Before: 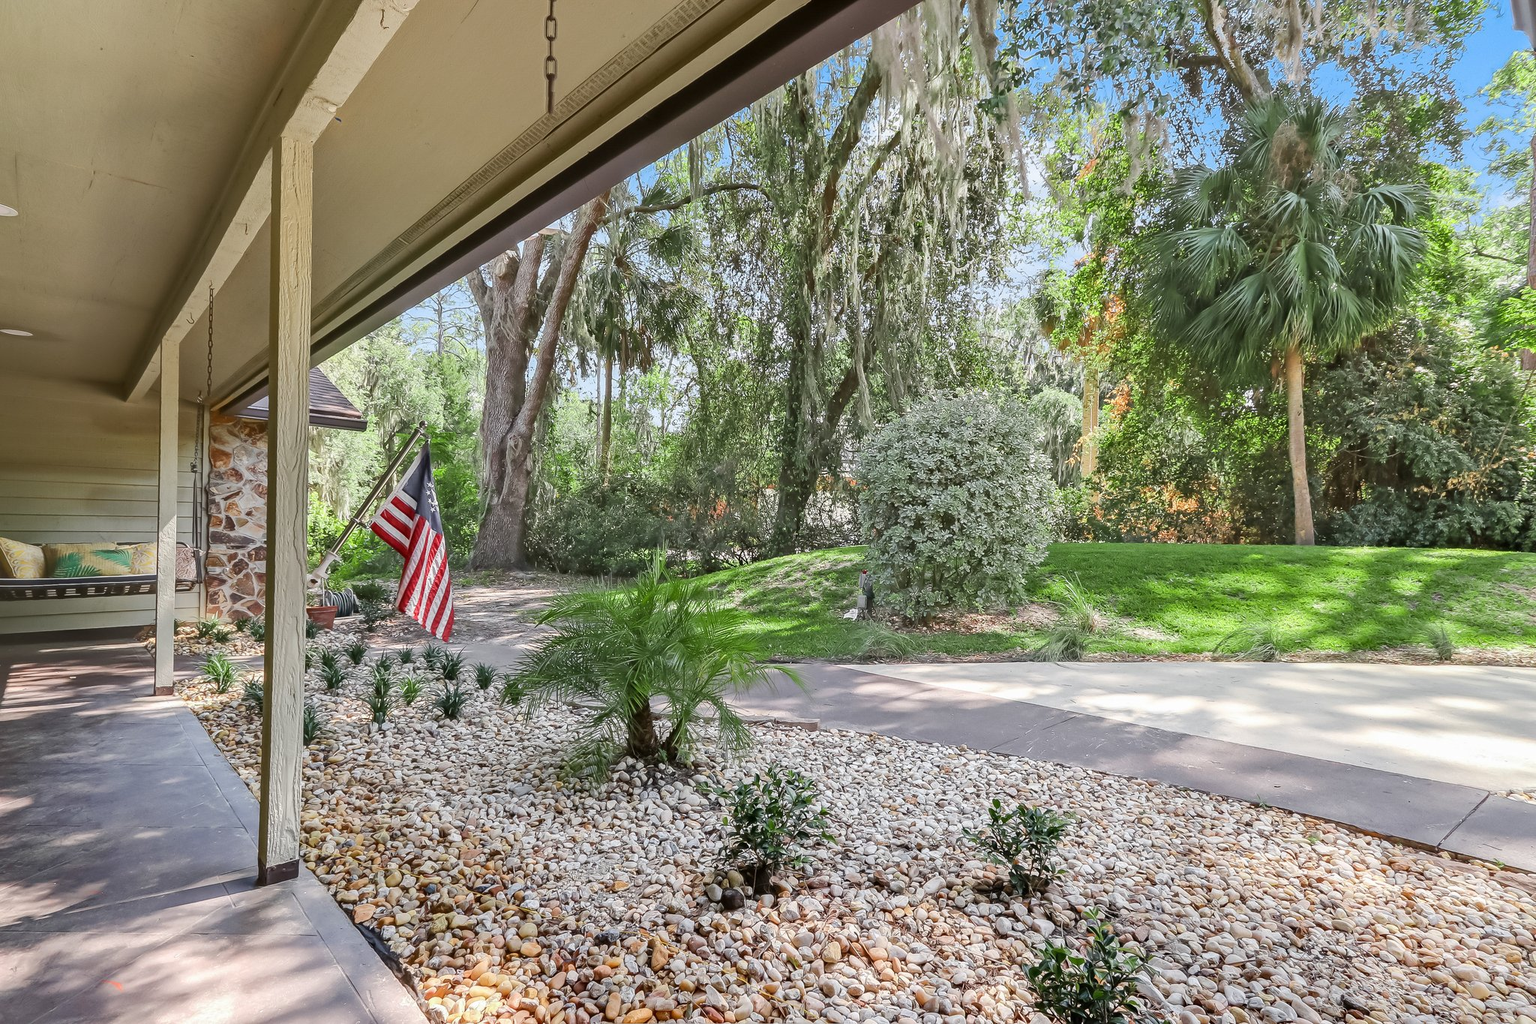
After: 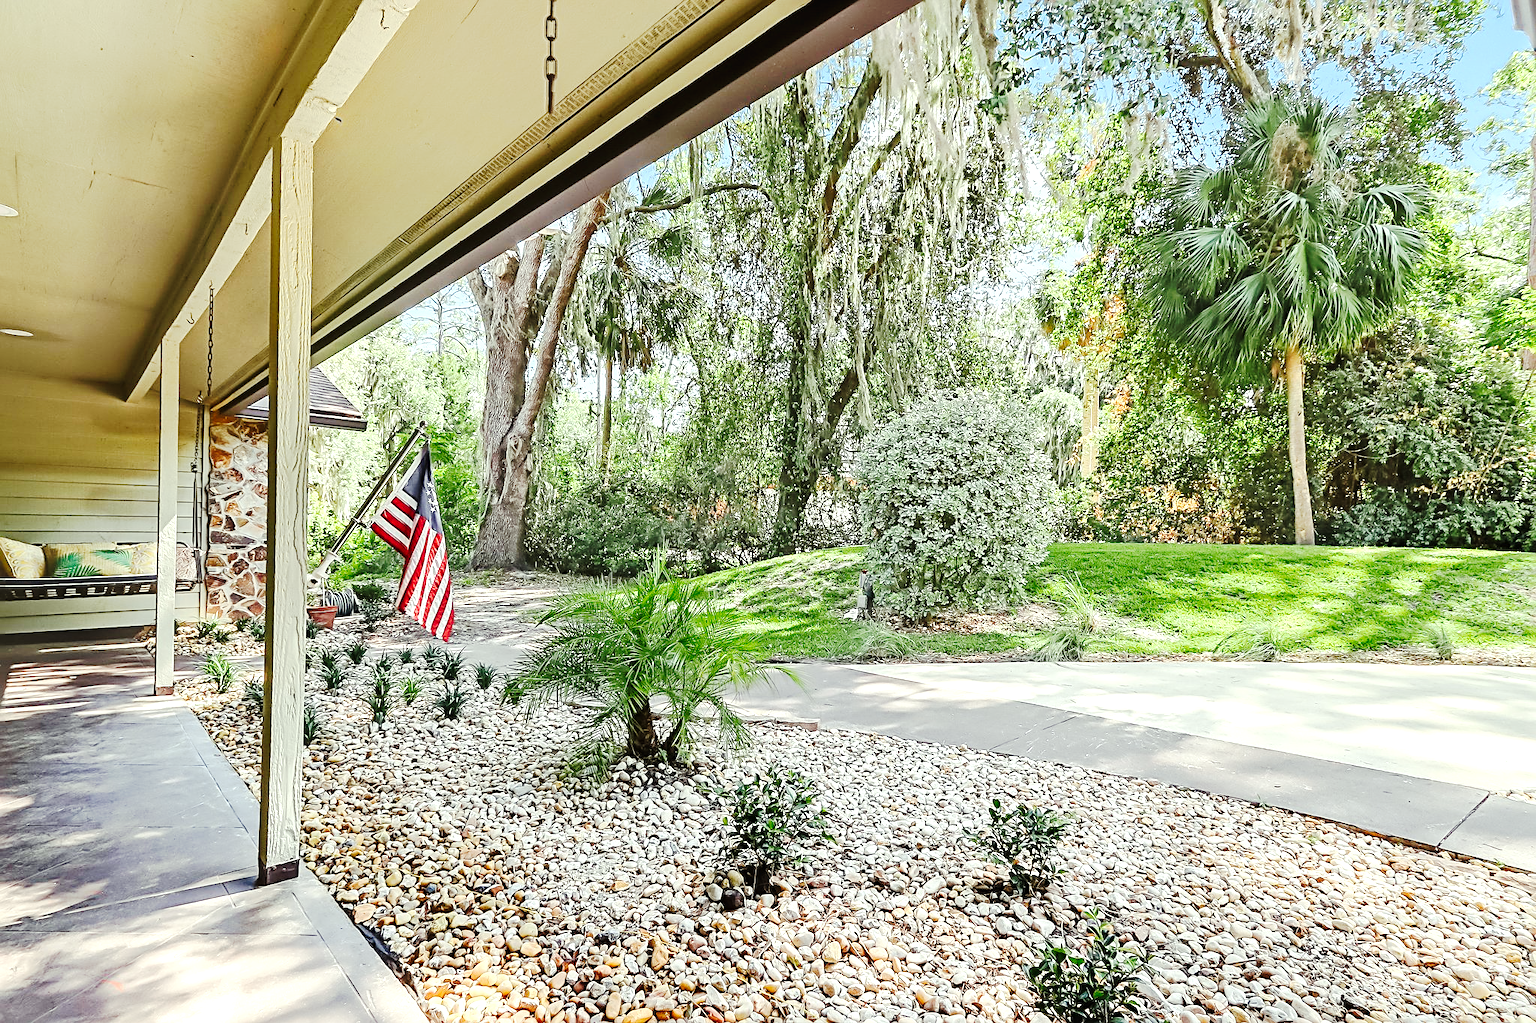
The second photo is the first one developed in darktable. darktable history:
sharpen: radius 2.536, amount 0.618
exposure: exposure 0.553 EV, compensate highlight preservation false
tone curve: curves: ch0 [(0, 0) (0.003, 0.017) (0.011, 0.017) (0.025, 0.017) (0.044, 0.019) (0.069, 0.03) (0.1, 0.046) (0.136, 0.066) (0.177, 0.104) (0.224, 0.151) (0.277, 0.231) (0.335, 0.321) (0.399, 0.454) (0.468, 0.567) (0.543, 0.674) (0.623, 0.763) (0.709, 0.82) (0.801, 0.872) (0.898, 0.934) (1, 1)], preserve colors none
color correction: highlights a* -4.66, highlights b* 5.05, saturation 0.938
